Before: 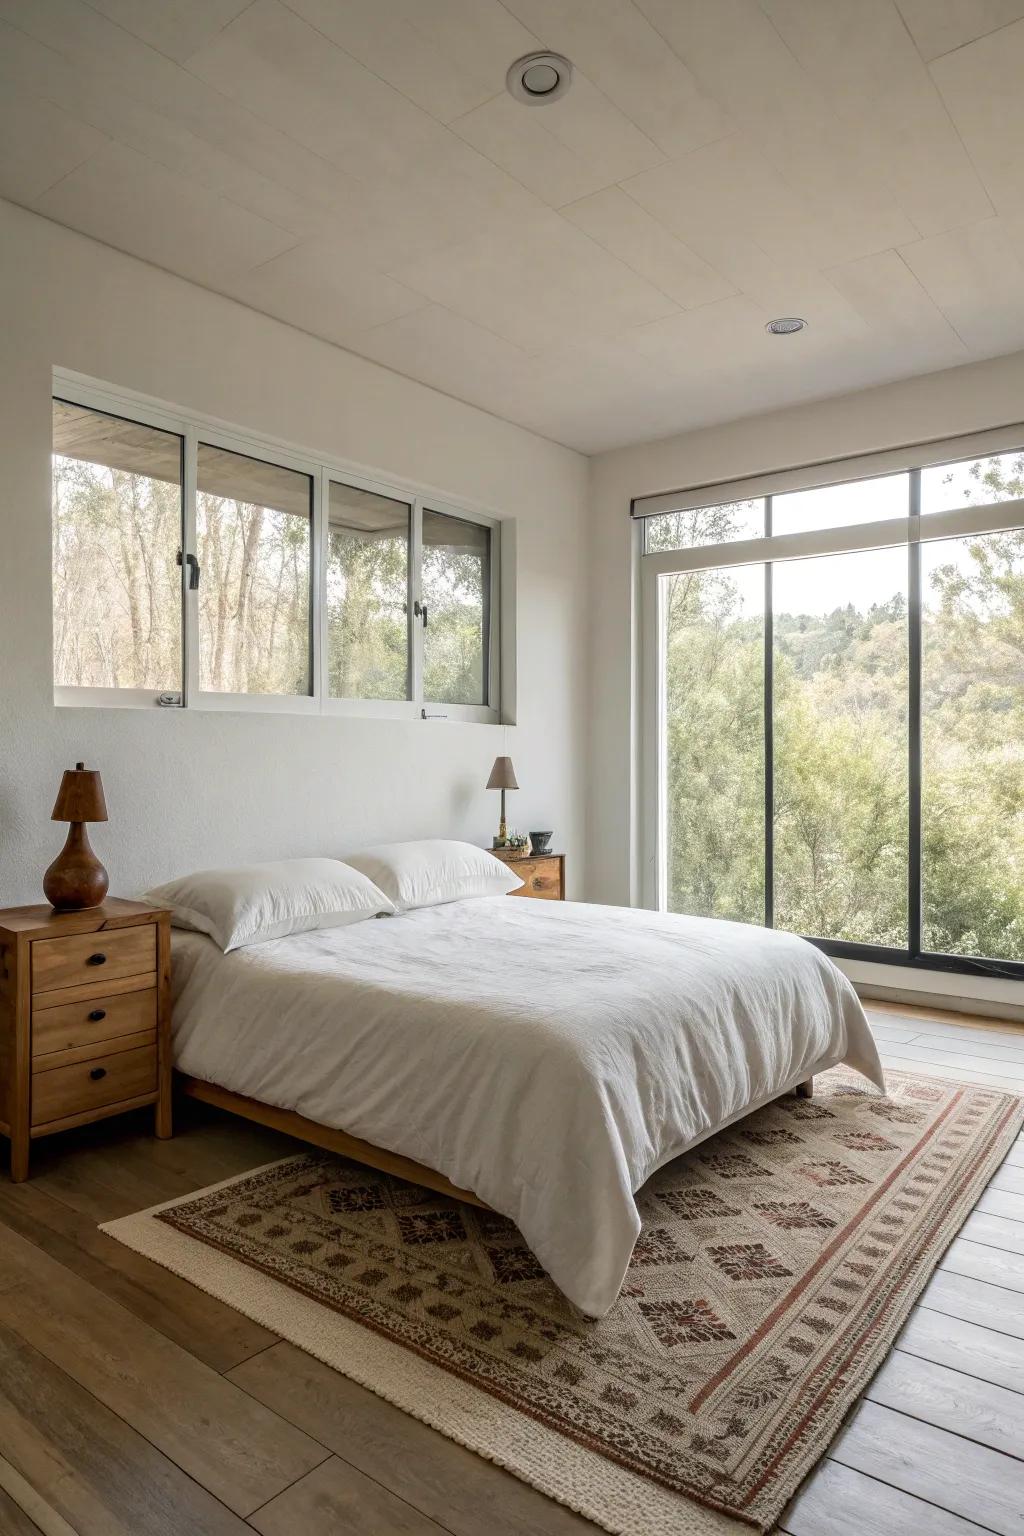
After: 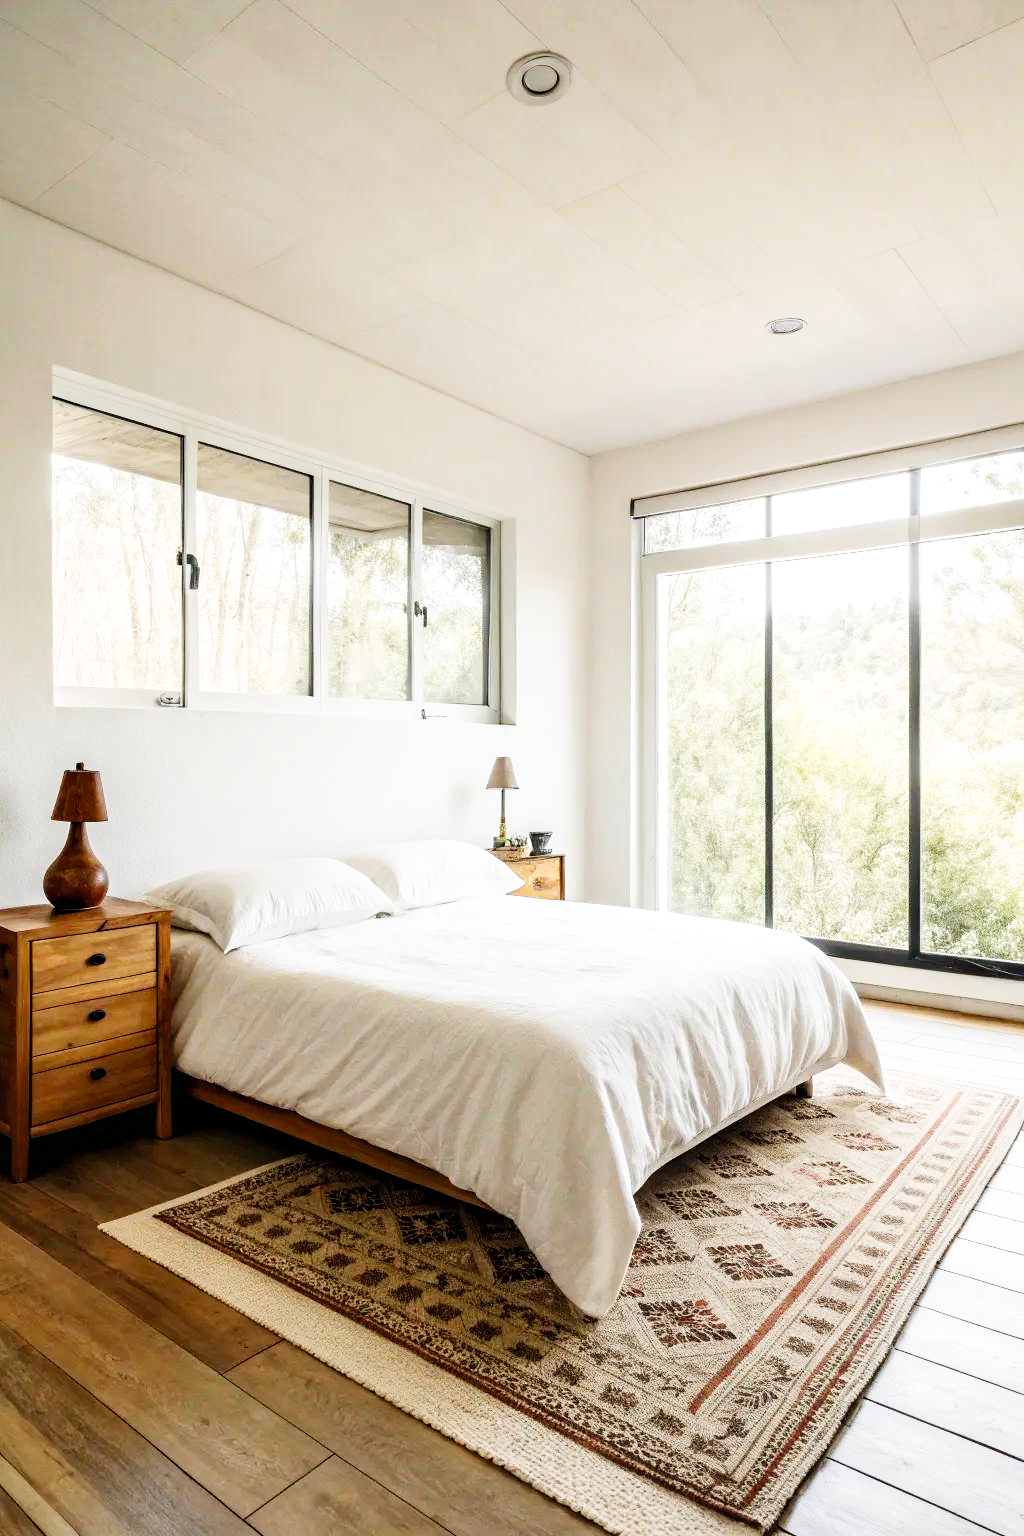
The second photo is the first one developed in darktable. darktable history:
base curve: curves: ch0 [(0, 0.003) (0.001, 0.002) (0.006, 0.004) (0.02, 0.022) (0.048, 0.086) (0.094, 0.234) (0.162, 0.431) (0.258, 0.629) (0.385, 0.8) (0.548, 0.918) (0.751, 0.988) (1, 1)], preserve colors none
levels: mode automatic, black 0.023%, white 99.97%, levels [0.062, 0.494, 0.925]
